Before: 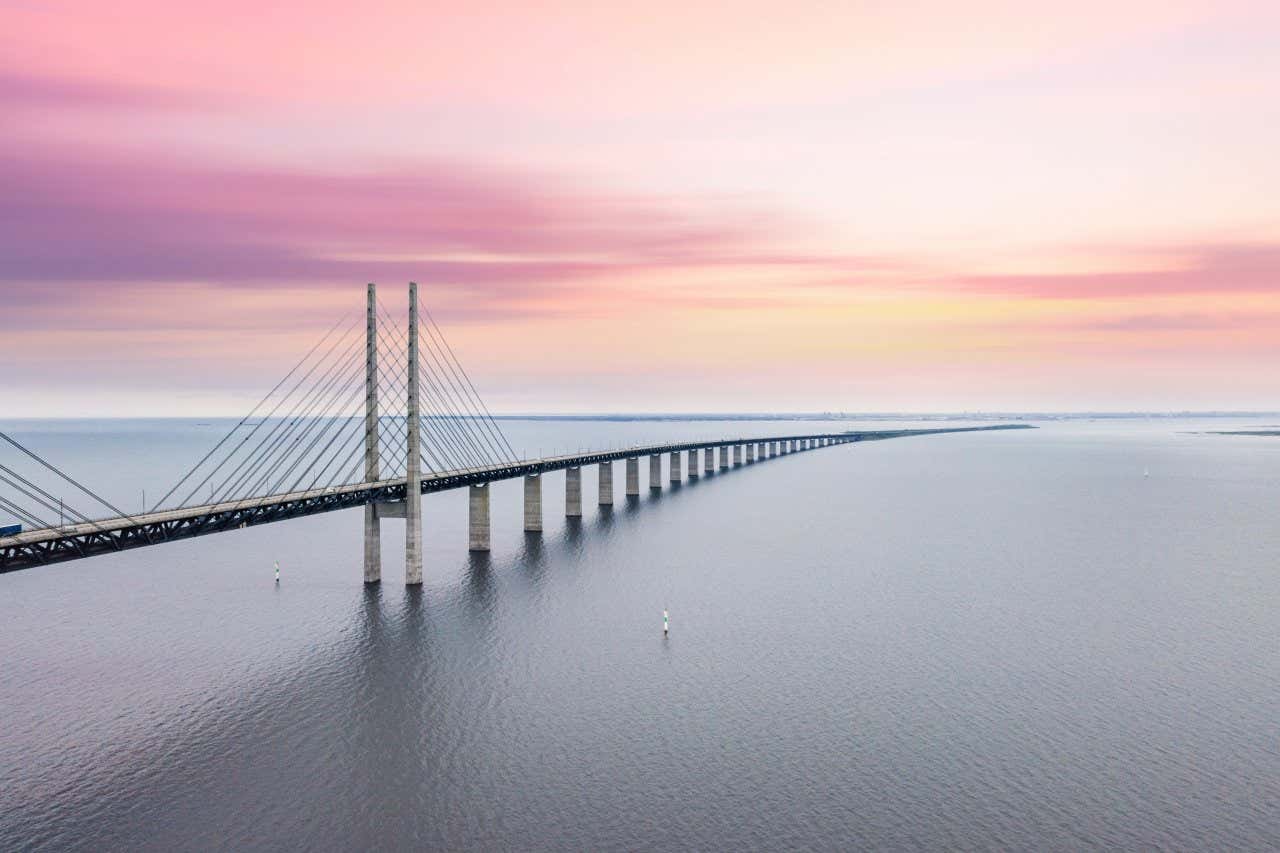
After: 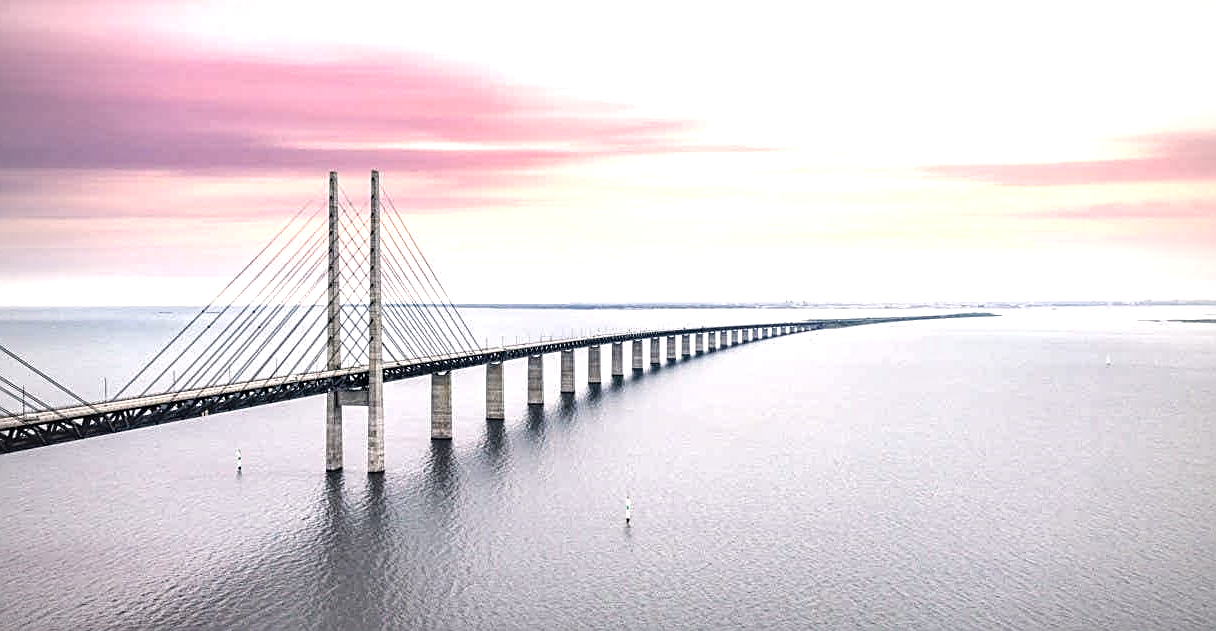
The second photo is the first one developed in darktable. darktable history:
haze removal: compatibility mode true, adaptive false
crop and rotate: left 2.991%, top 13.302%, right 1.981%, bottom 12.636%
tone equalizer: -8 EV -0.417 EV, -7 EV -0.389 EV, -6 EV -0.333 EV, -5 EV -0.222 EV, -3 EV 0.222 EV, -2 EV 0.333 EV, -1 EV 0.389 EV, +0 EV 0.417 EV, edges refinement/feathering 500, mask exposure compensation -1.57 EV, preserve details no
local contrast: on, module defaults
exposure: exposure 0.507 EV, compensate highlight preservation false
color correction: highlights a* 5.59, highlights b* 5.24, saturation 0.68
vignetting: unbound false
sharpen: on, module defaults
